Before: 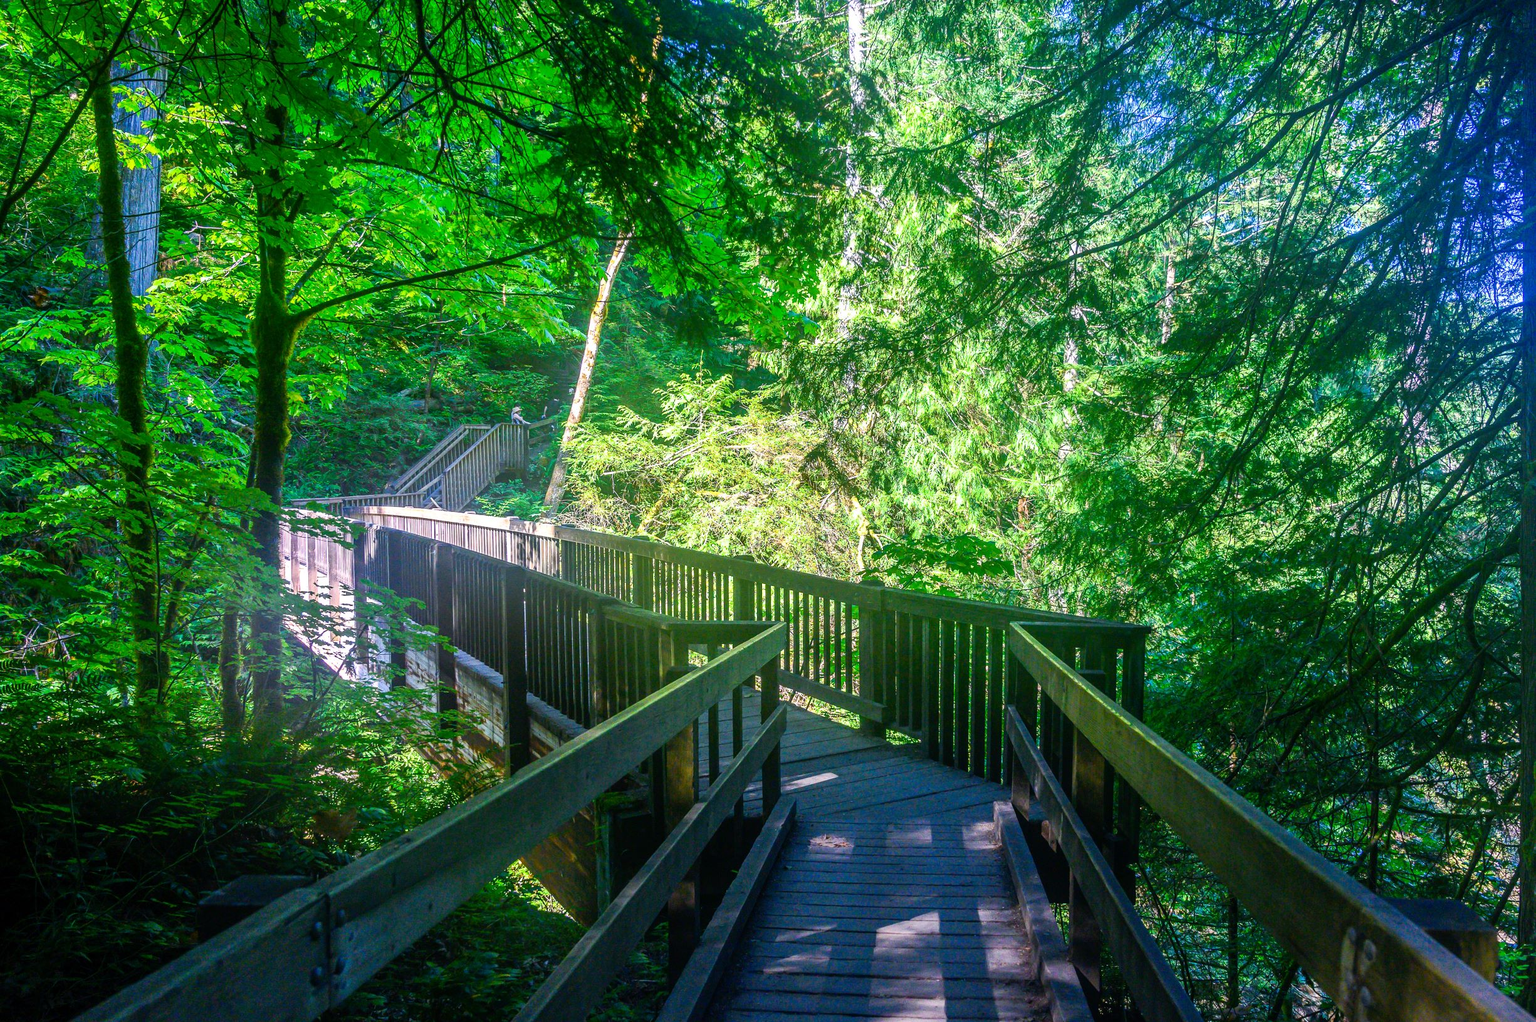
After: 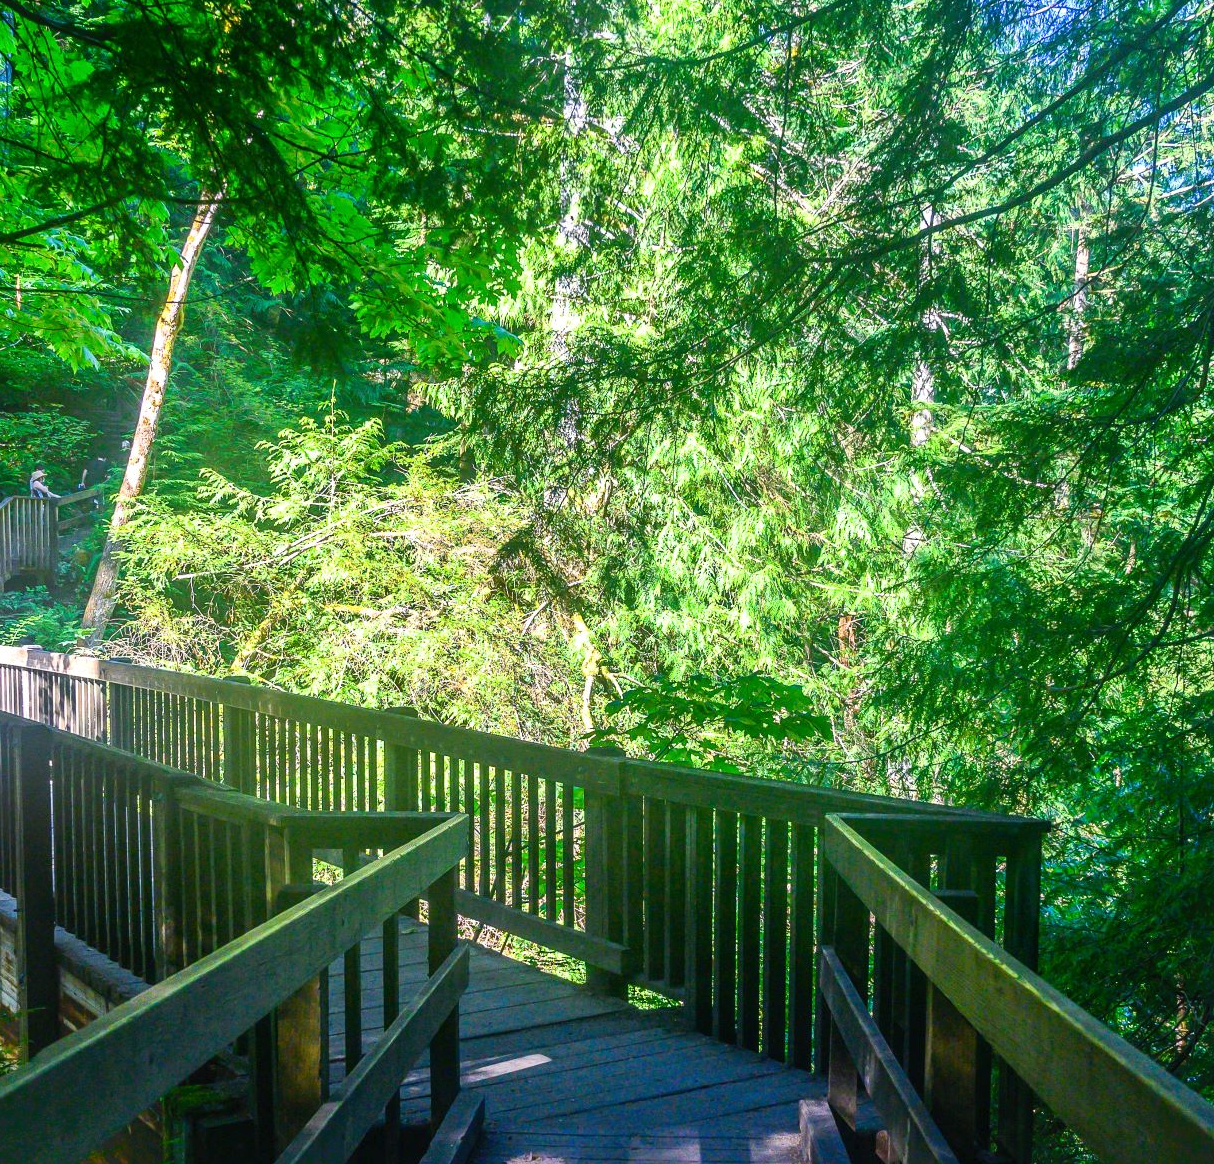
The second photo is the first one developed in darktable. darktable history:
exposure: compensate highlight preservation false
shadows and highlights: shadows 62.66, white point adjustment 0.37, highlights -34.44, compress 83.82%
crop: left 32.075%, top 10.976%, right 18.355%, bottom 17.596%
